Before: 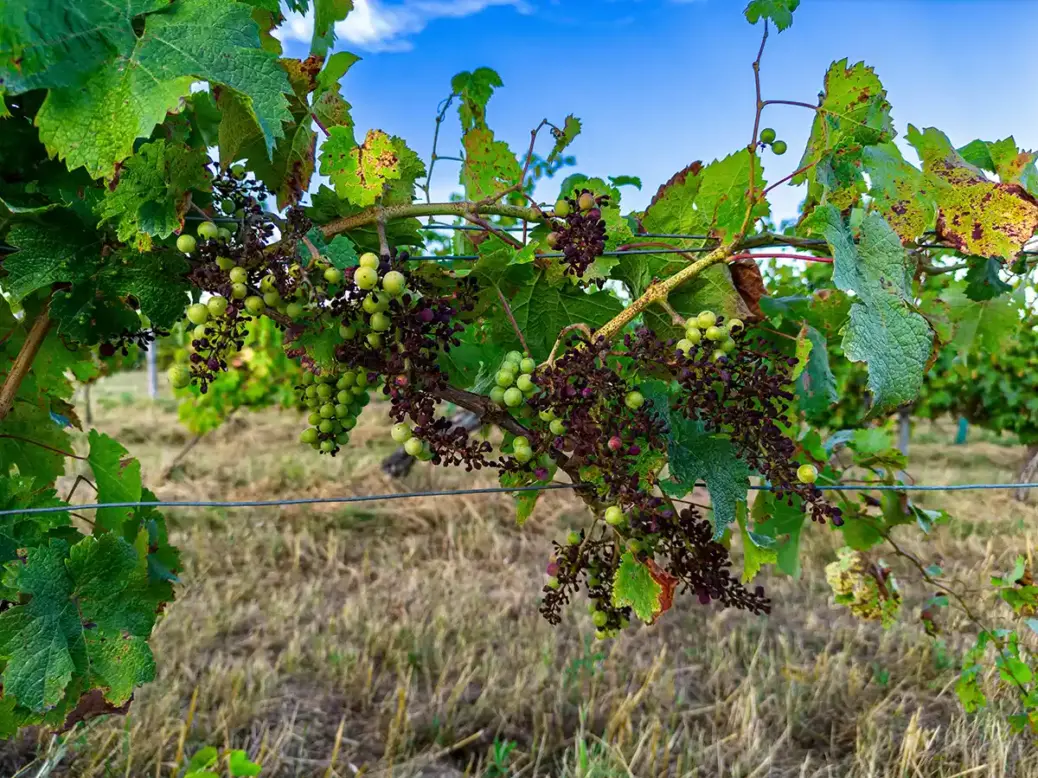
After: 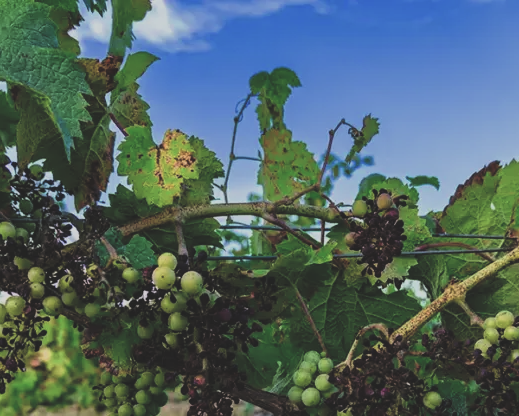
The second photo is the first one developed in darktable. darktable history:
crop: left 19.556%, right 30.401%, bottom 46.458%
filmic rgb: black relative exposure -7.65 EV, white relative exposure 4.56 EV, hardness 3.61
color balance: input saturation 80.07%
rgb curve: curves: ch0 [(0, 0.186) (0.314, 0.284) (0.775, 0.708) (1, 1)], compensate middle gray true, preserve colors none
